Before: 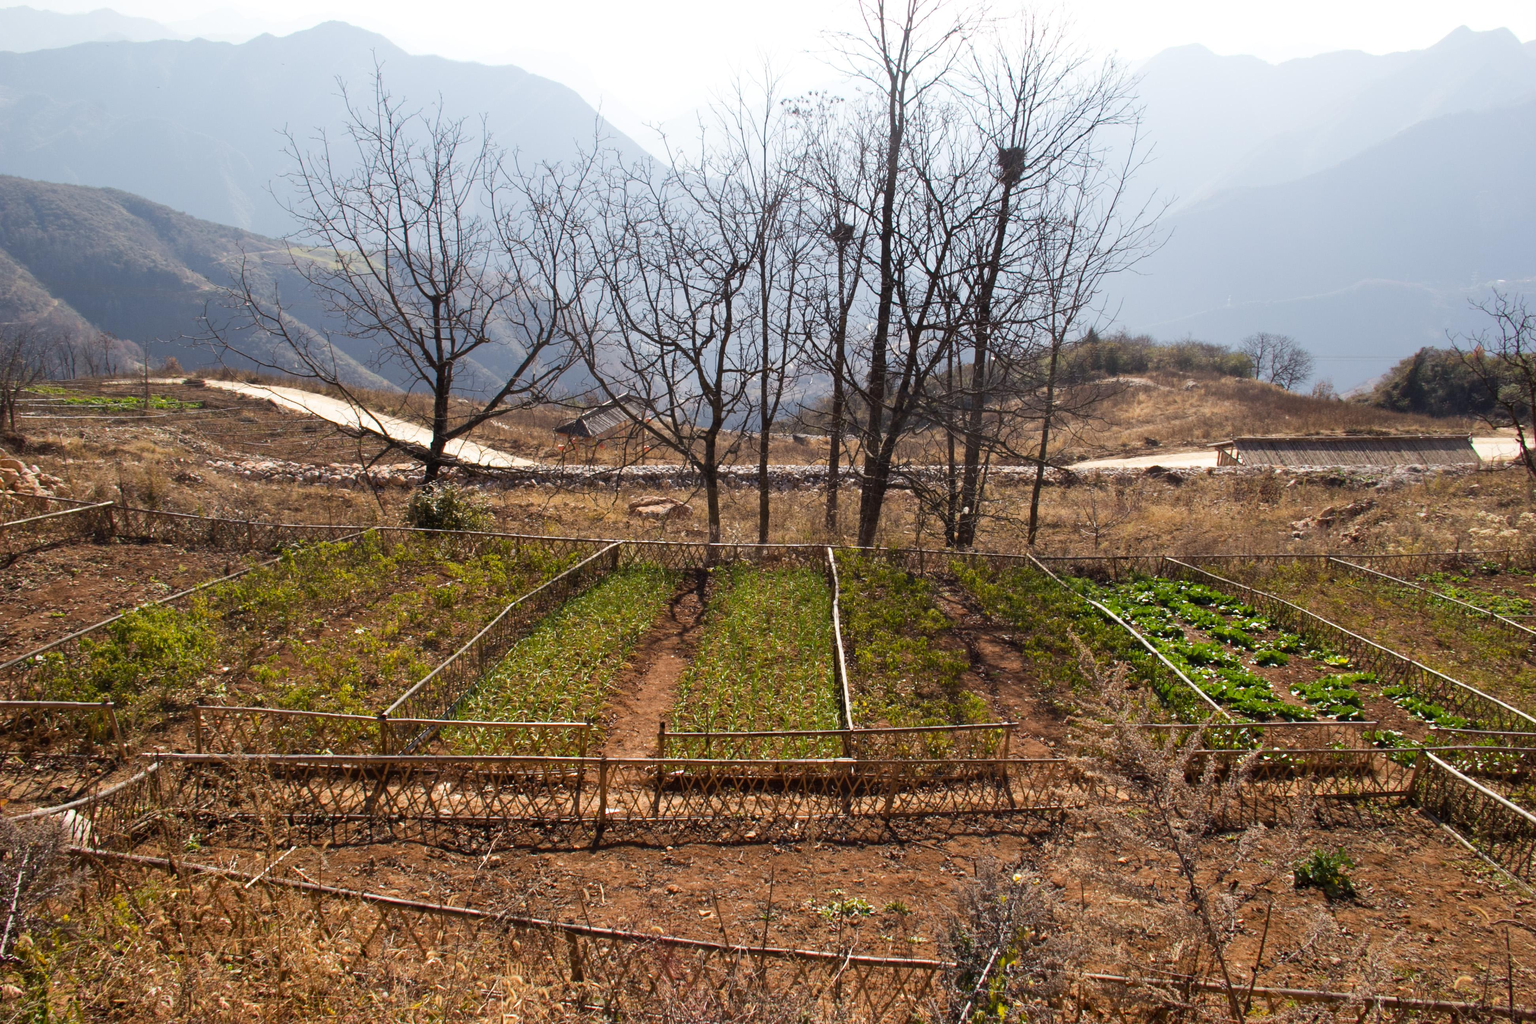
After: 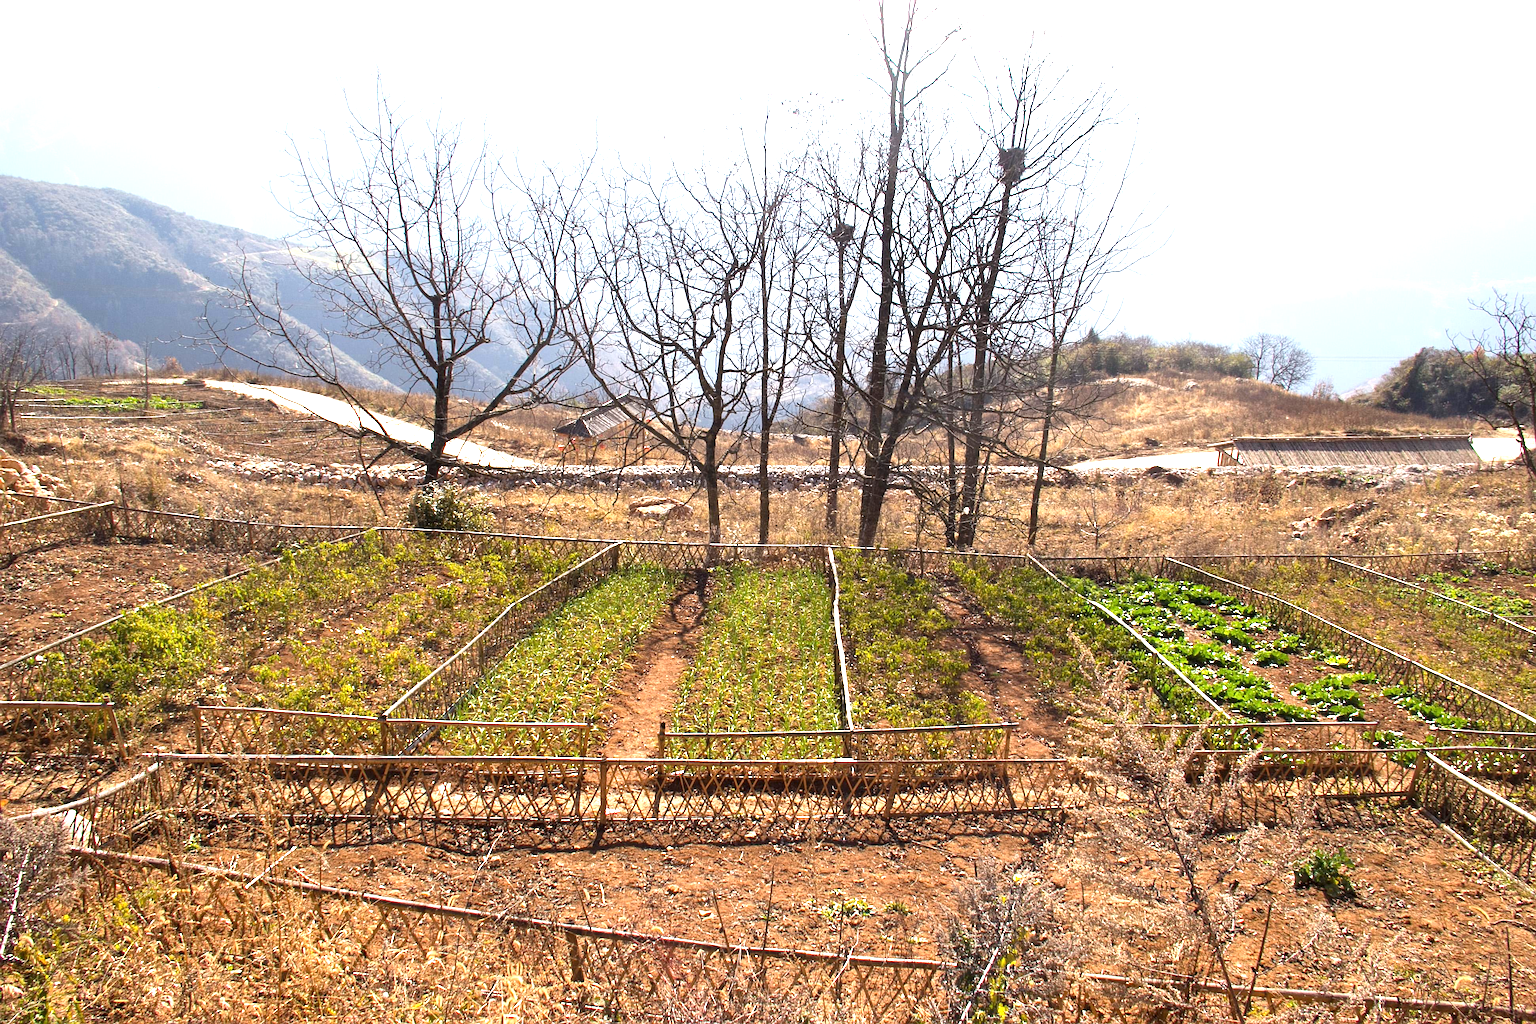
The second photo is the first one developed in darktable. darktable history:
sharpen: on, module defaults
exposure: exposure 1.223 EV, compensate highlight preservation false
